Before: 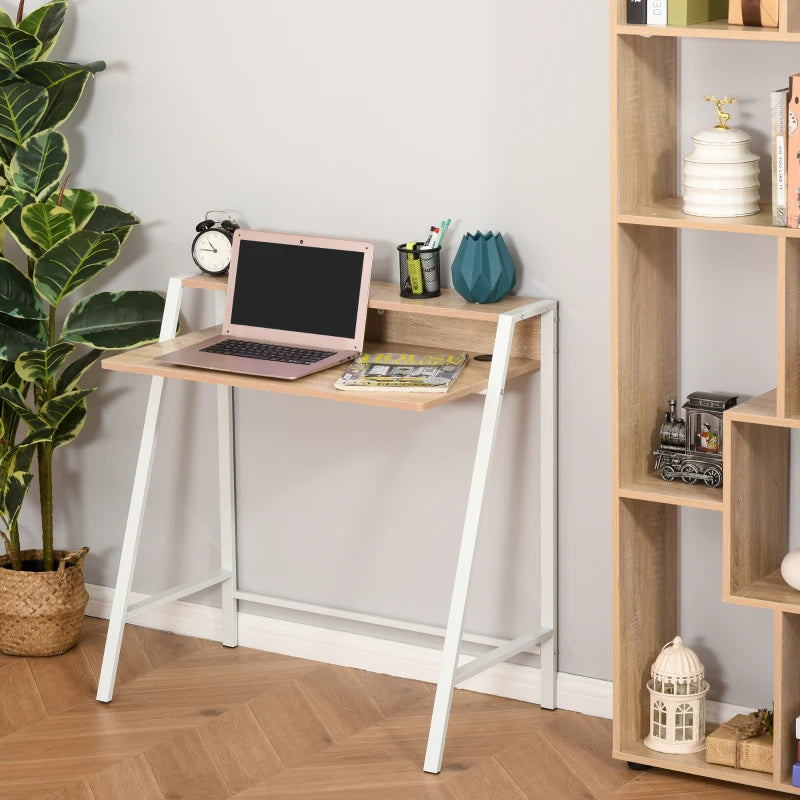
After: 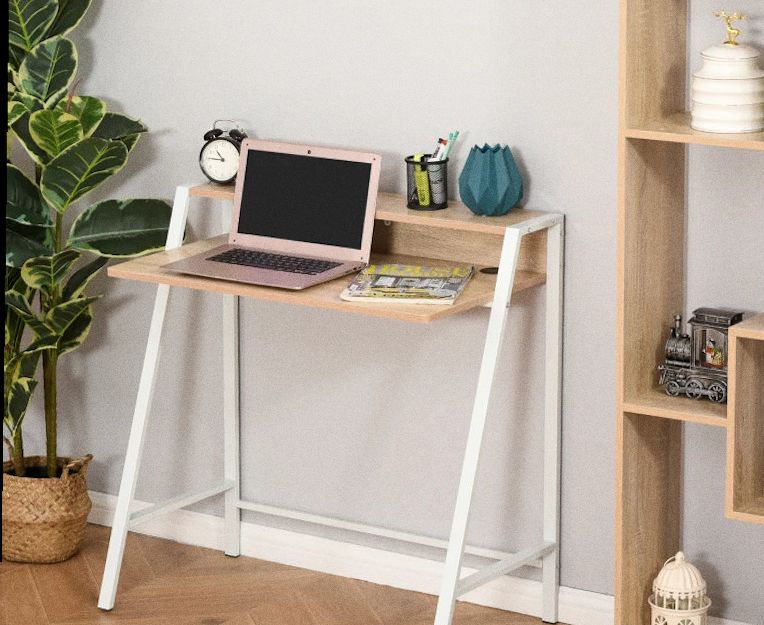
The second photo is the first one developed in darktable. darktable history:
grain: on, module defaults
crop and rotate: angle 0.03°, top 11.643%, right 5.651%, bottom 11.189%
rotate and perspective: rotation 0.8°, automatic cropping off
